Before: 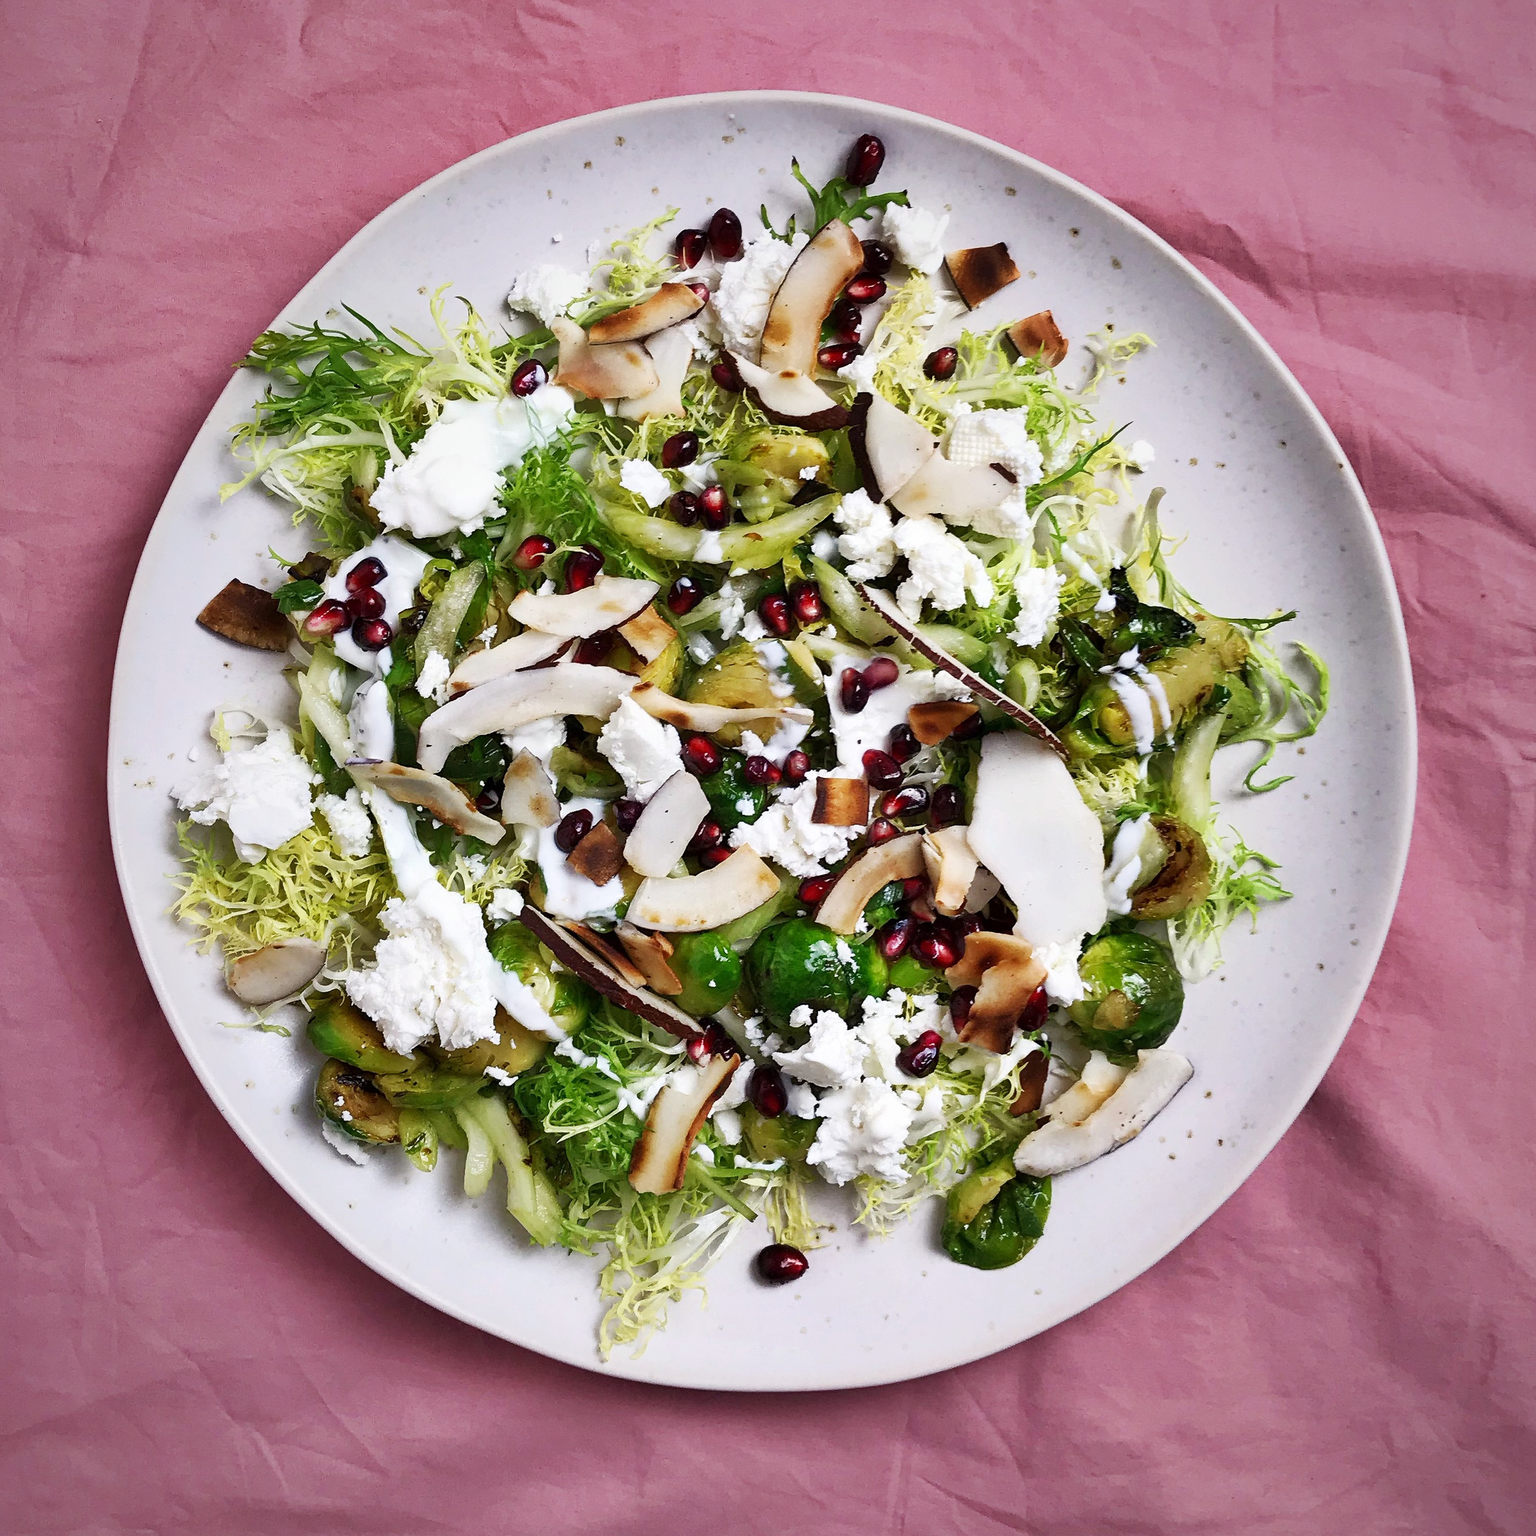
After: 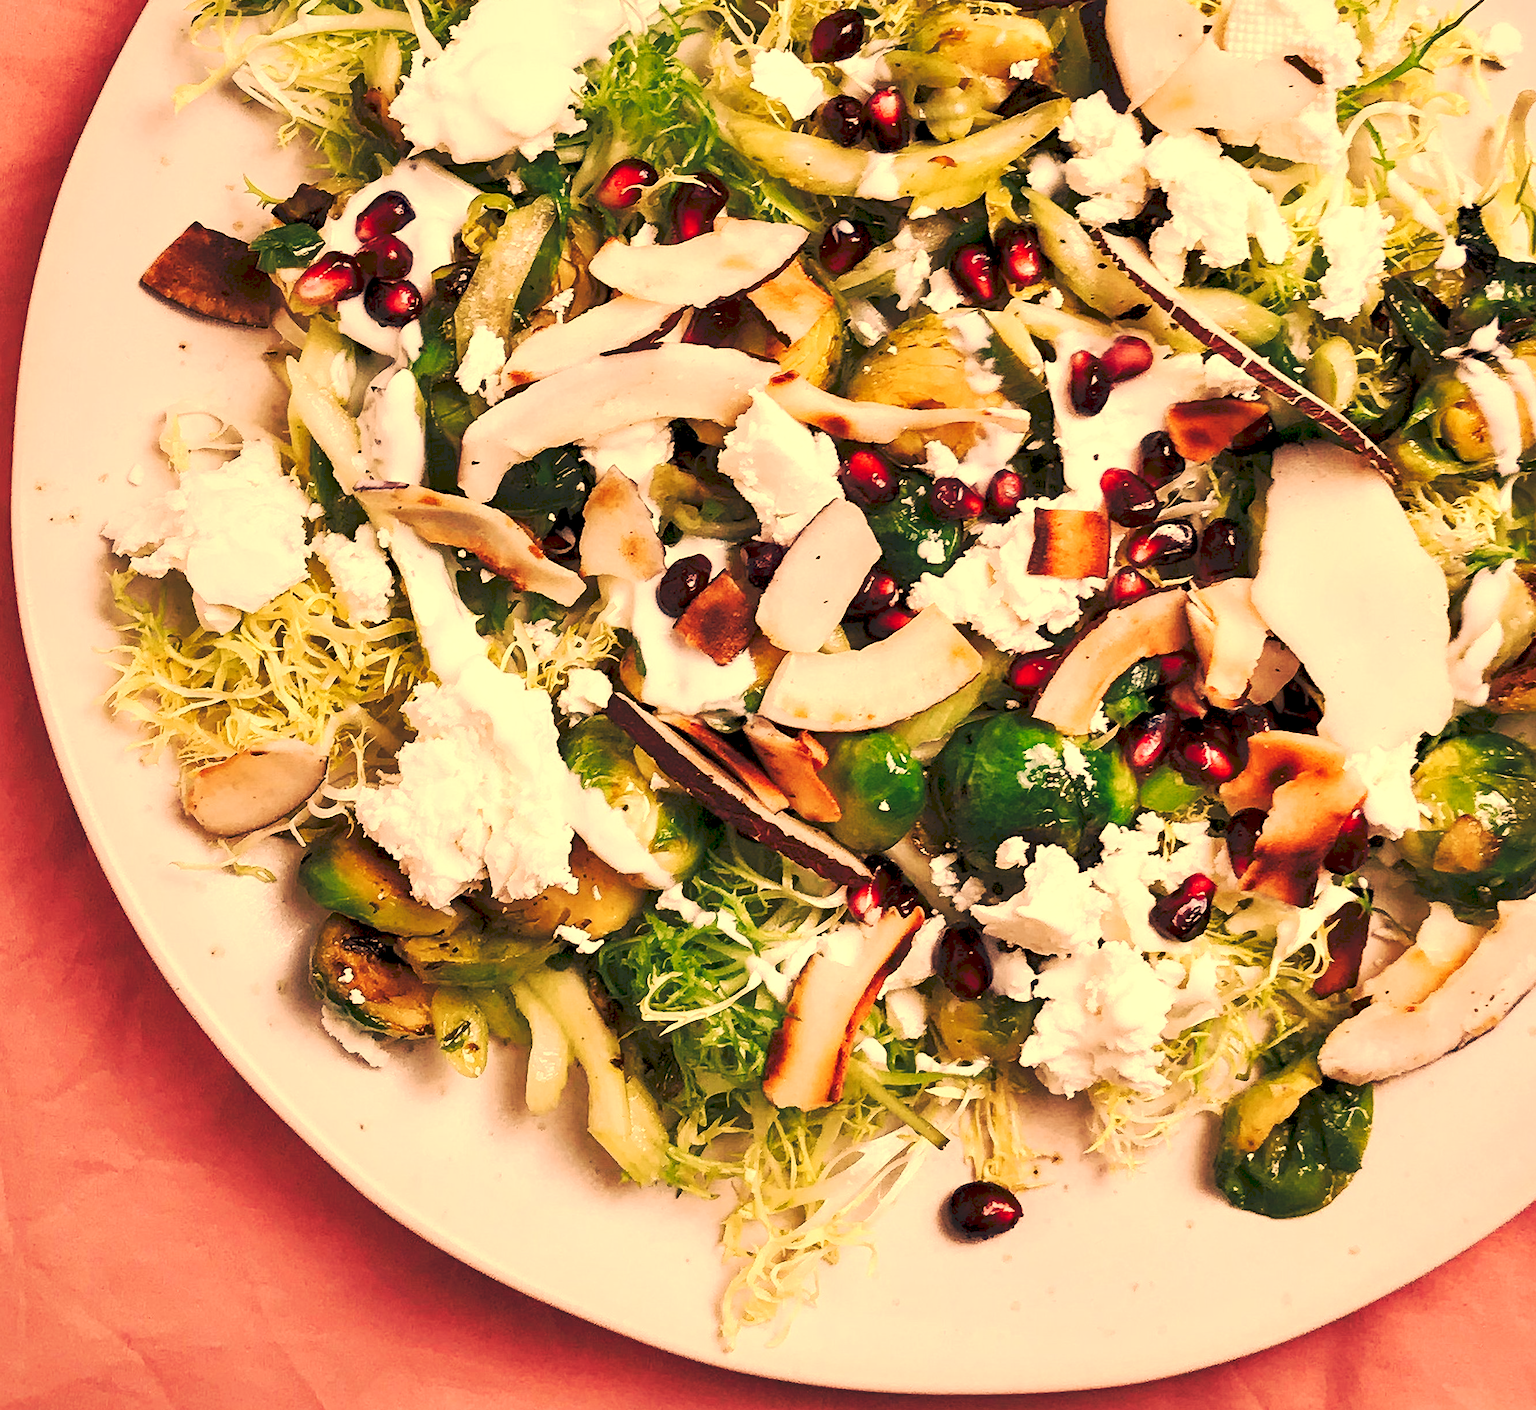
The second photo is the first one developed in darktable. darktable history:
tone curve: curves: ch0 [(0, 0) (0.003, 0.126) (0.011, 0.129) (0.025, 0.129) (0.044, 0.136) (0.069, 0.145) (0.1, 0.162) (0.136, 0.182) (0.177, 0.211) (0.224, 0.254) (0.277, 0.307) (0.335, 0.366) (0.399, 0.441) (0.468, 0.533) (0.543, 0.624) (0.623, 0.702) (0.709, 0.774) (0.801, 0.835) (0.898, 0.904) (1, 1)], preserve colors none
exposure: compensate highlight preservation false
white balance: red 1.467, blue 0.684
contrast equalizer: octaves 7, y [[0.6 ×6], [0.55 ×6], [0 ×6], [0 ×6], [0 ×6]], mix 0.3
crop: left 6.488%, top 27.668%, right 24.183%, bottom 8.656%
